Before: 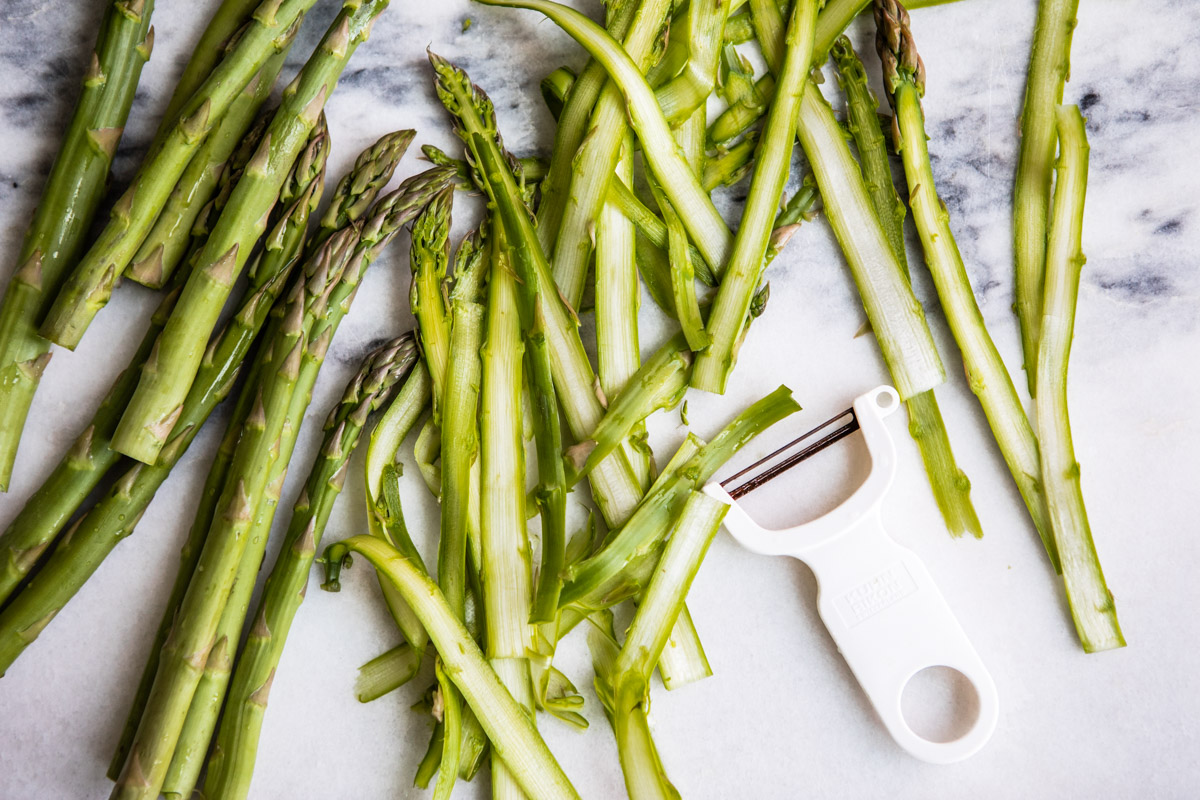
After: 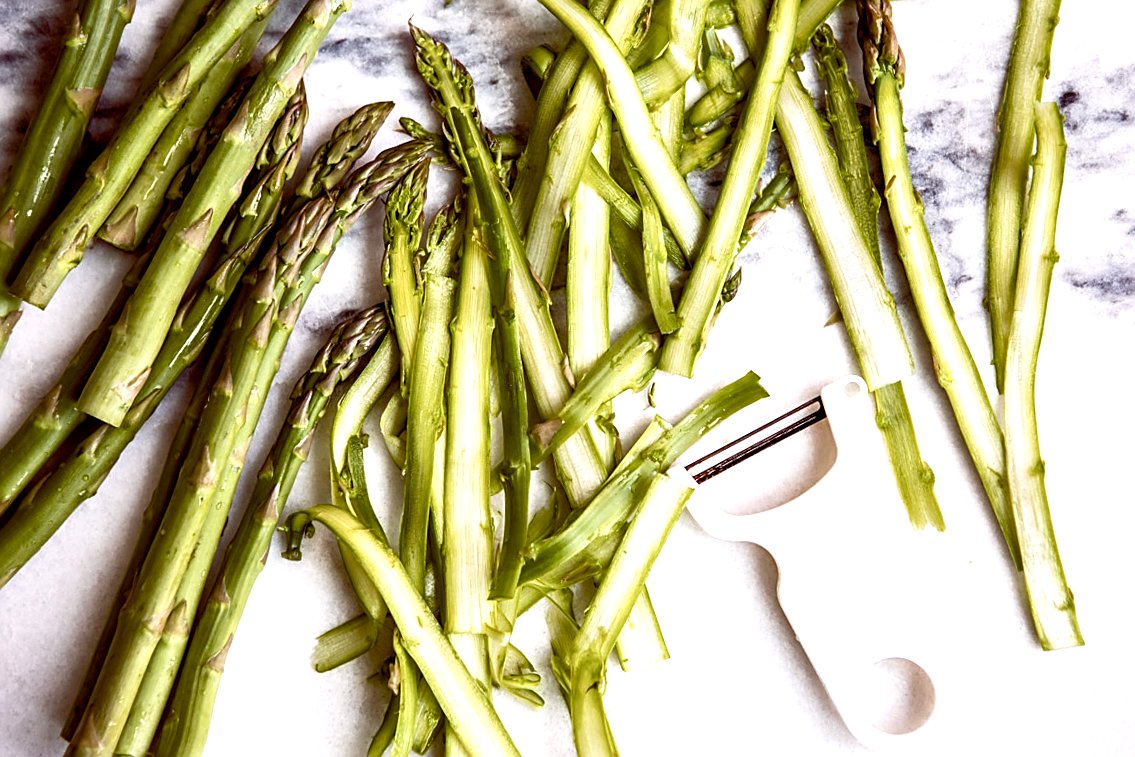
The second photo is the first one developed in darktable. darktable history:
crop and rotate: angle -2.2°
color balance rgb: global offset › luminance -0.19%, global offset › chroma 0.268%, perceptual saturation grading › global saturation 20%, perceptual saturation grading › highlights -49.077%, perceptual saturation grading › shadows 24.259%, perceptual brilliance grading › global brilliance 15.81%, perceptual brilliance grading › shadows -34.422%, global vibrance 9.611%
sharpen: on, module defaults
